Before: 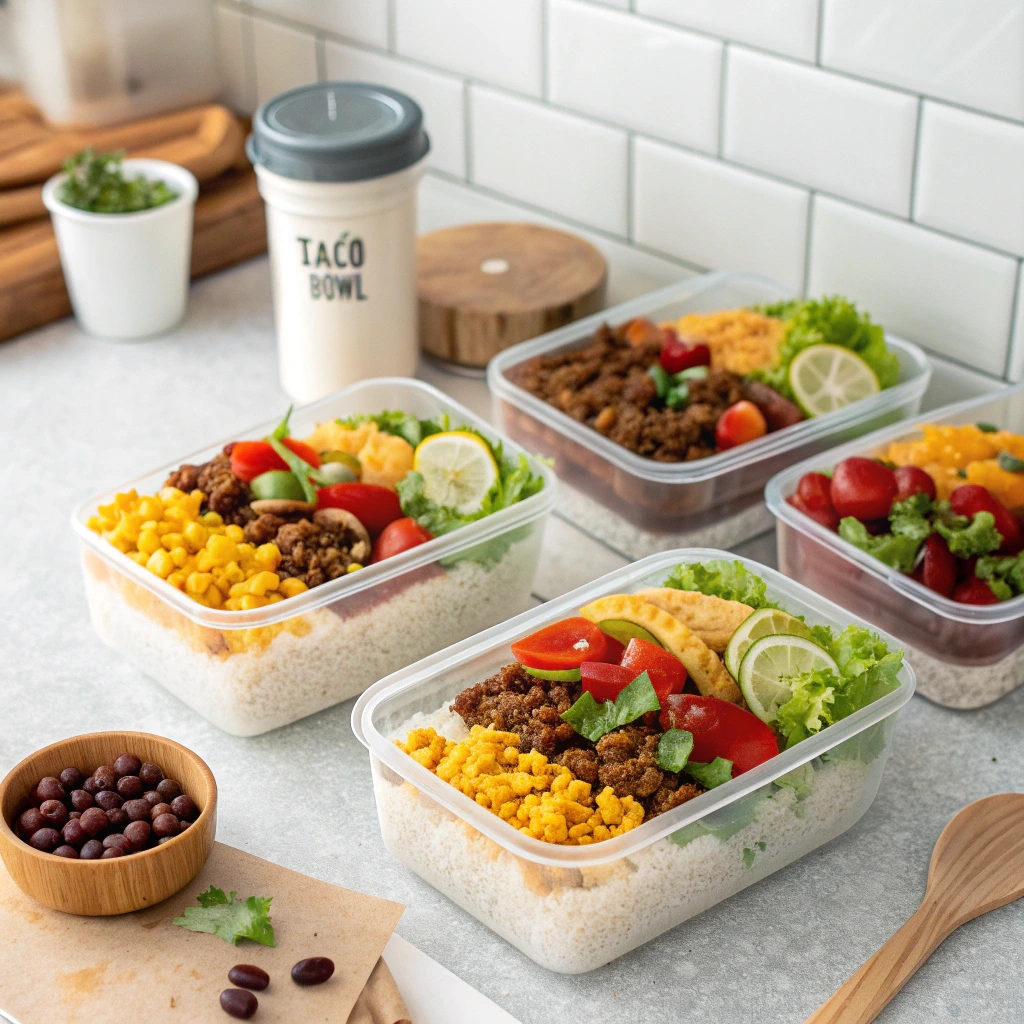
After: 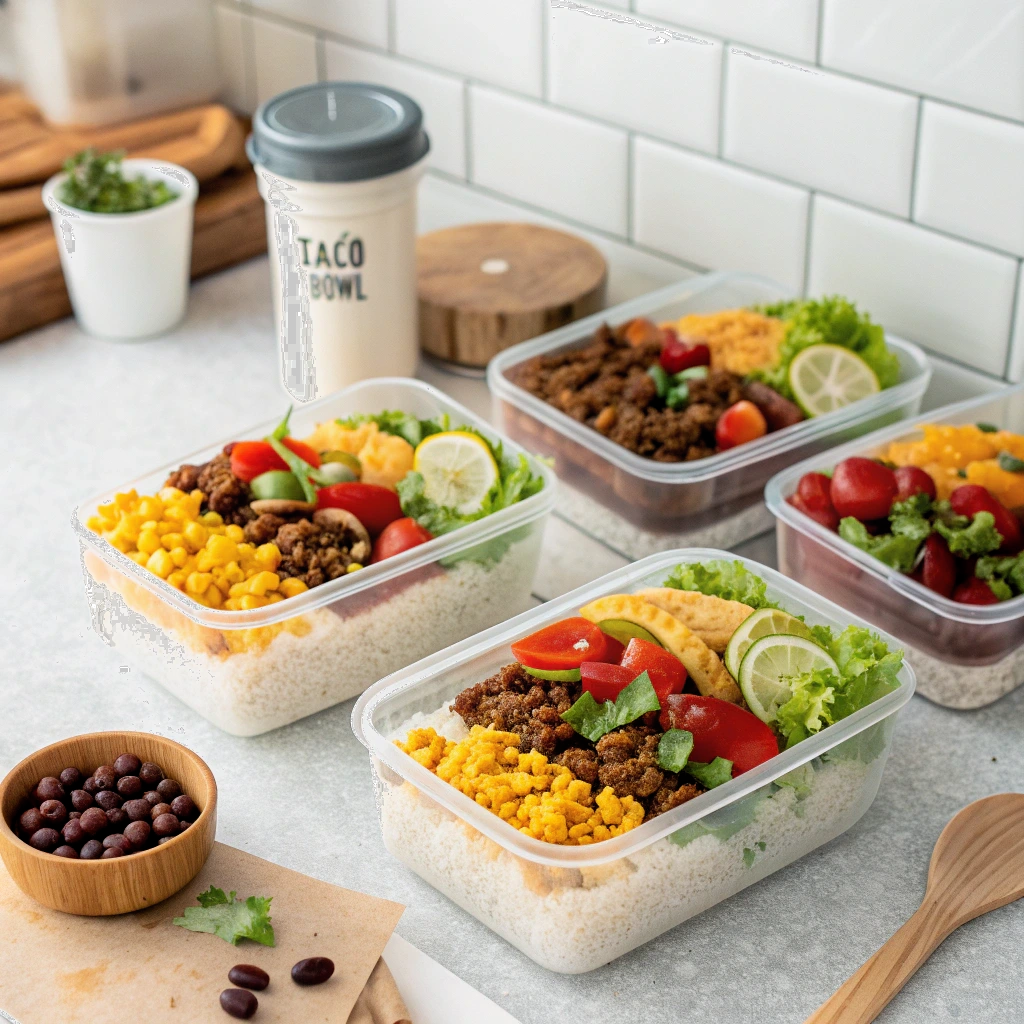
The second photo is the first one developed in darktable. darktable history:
filmic rgb: middle gray luminance 18.43%, black relative exposure -11.54 EV, white relative exposure 2.53 EV, target black luminance 0%, hardness 8.46, latitude 98.01%, contrast 1.083, shadows ↔ highlights balance 0.484%, color science v6 (2022)
